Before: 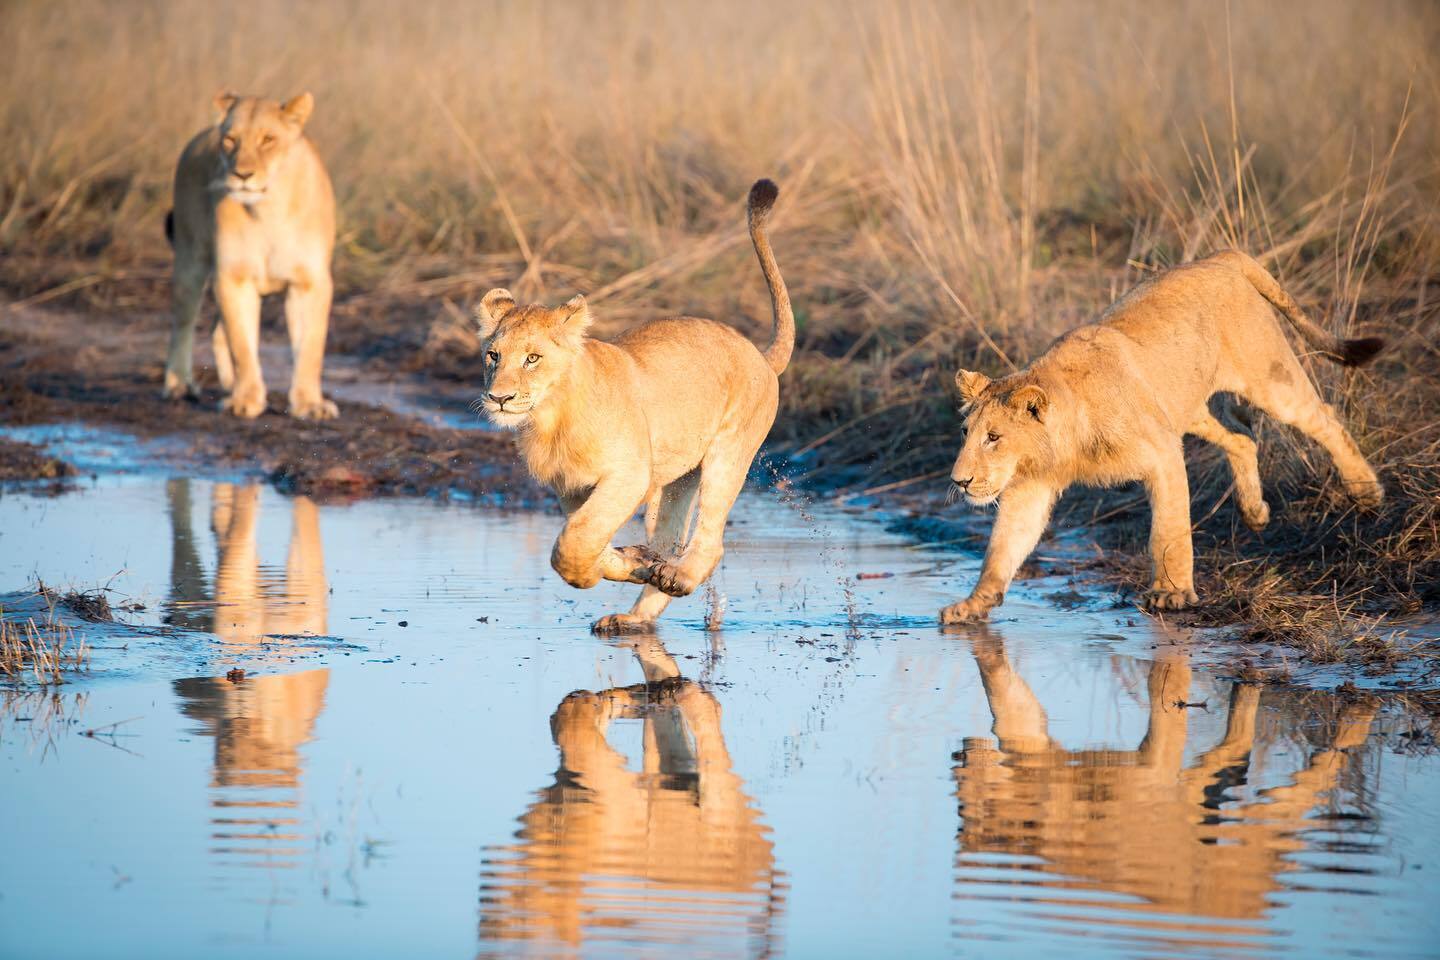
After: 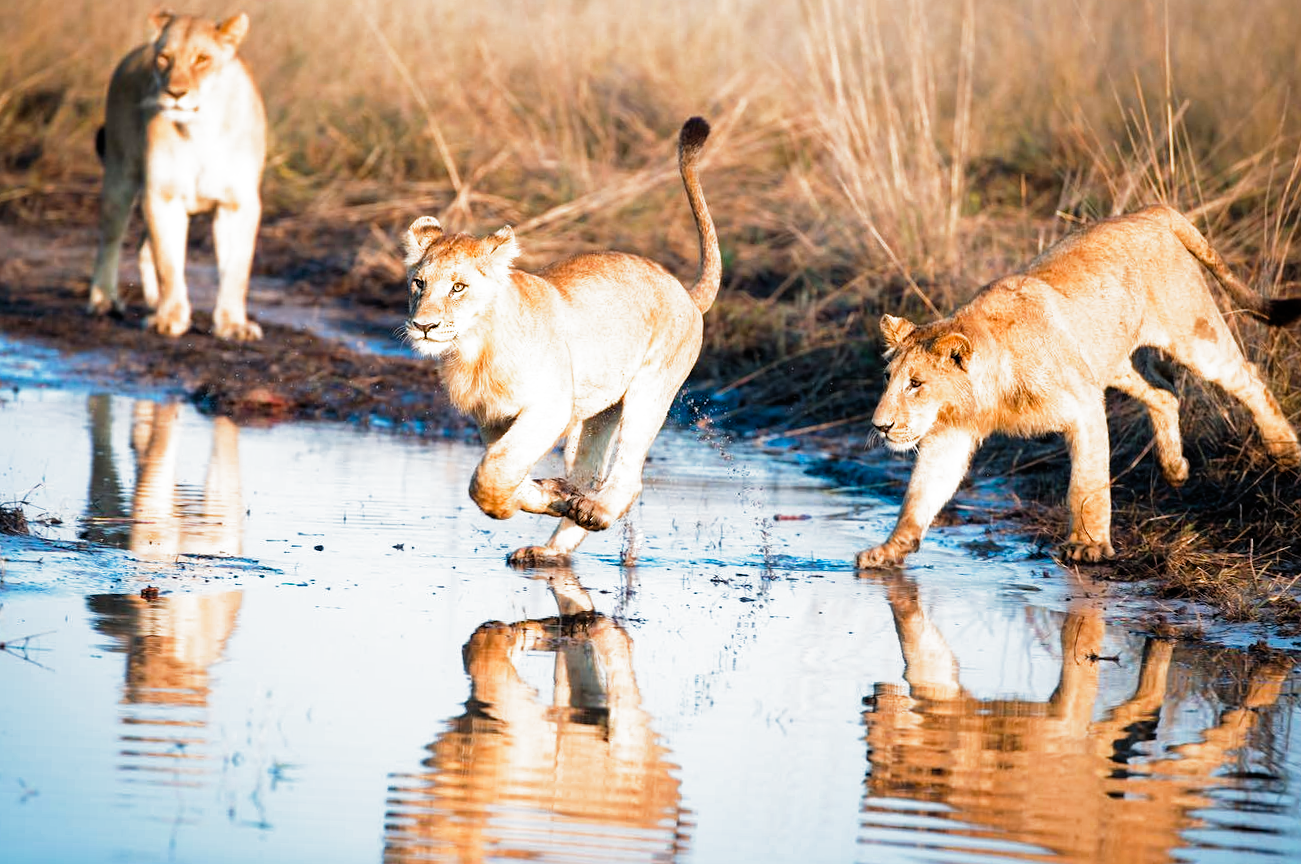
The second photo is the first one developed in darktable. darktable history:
crop and rotate: angle -2.13°, left 3.093%, top 4.281%, right 1.543%, bottom 0.725%
filmic rgb: black relative exposure -7.97 EV, white relative exposure 2.19 EV, hardness 6.91, preserve chrominance no, color science v5 (2021)
